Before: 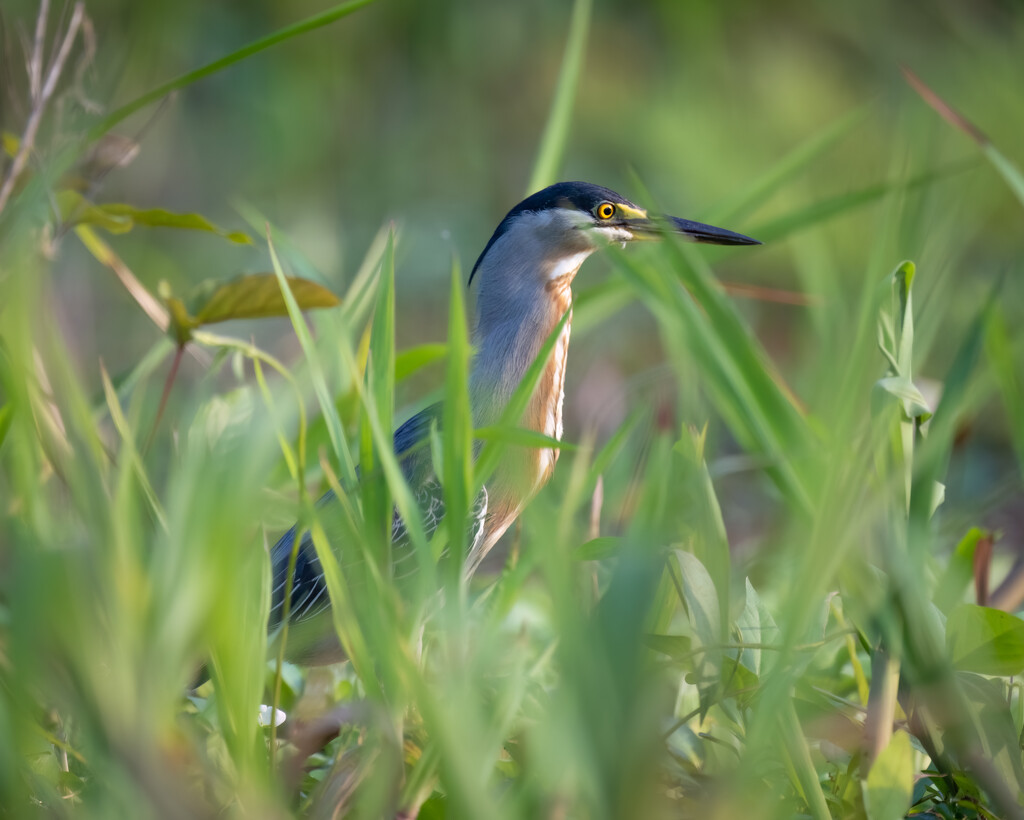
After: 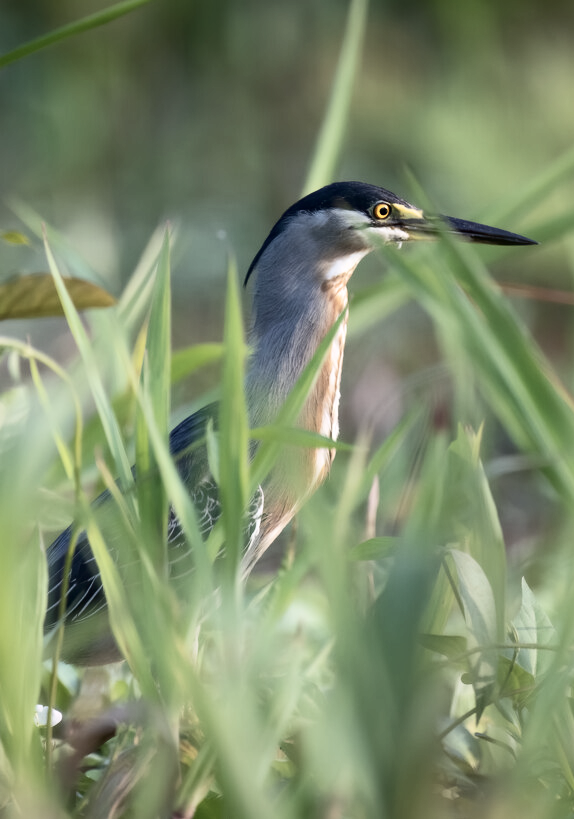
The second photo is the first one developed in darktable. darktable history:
contrast brightness saturation: contrast 0.25, saturation -0.323
crop: left 21.91%, right 22.029%, bottom 0.005%
